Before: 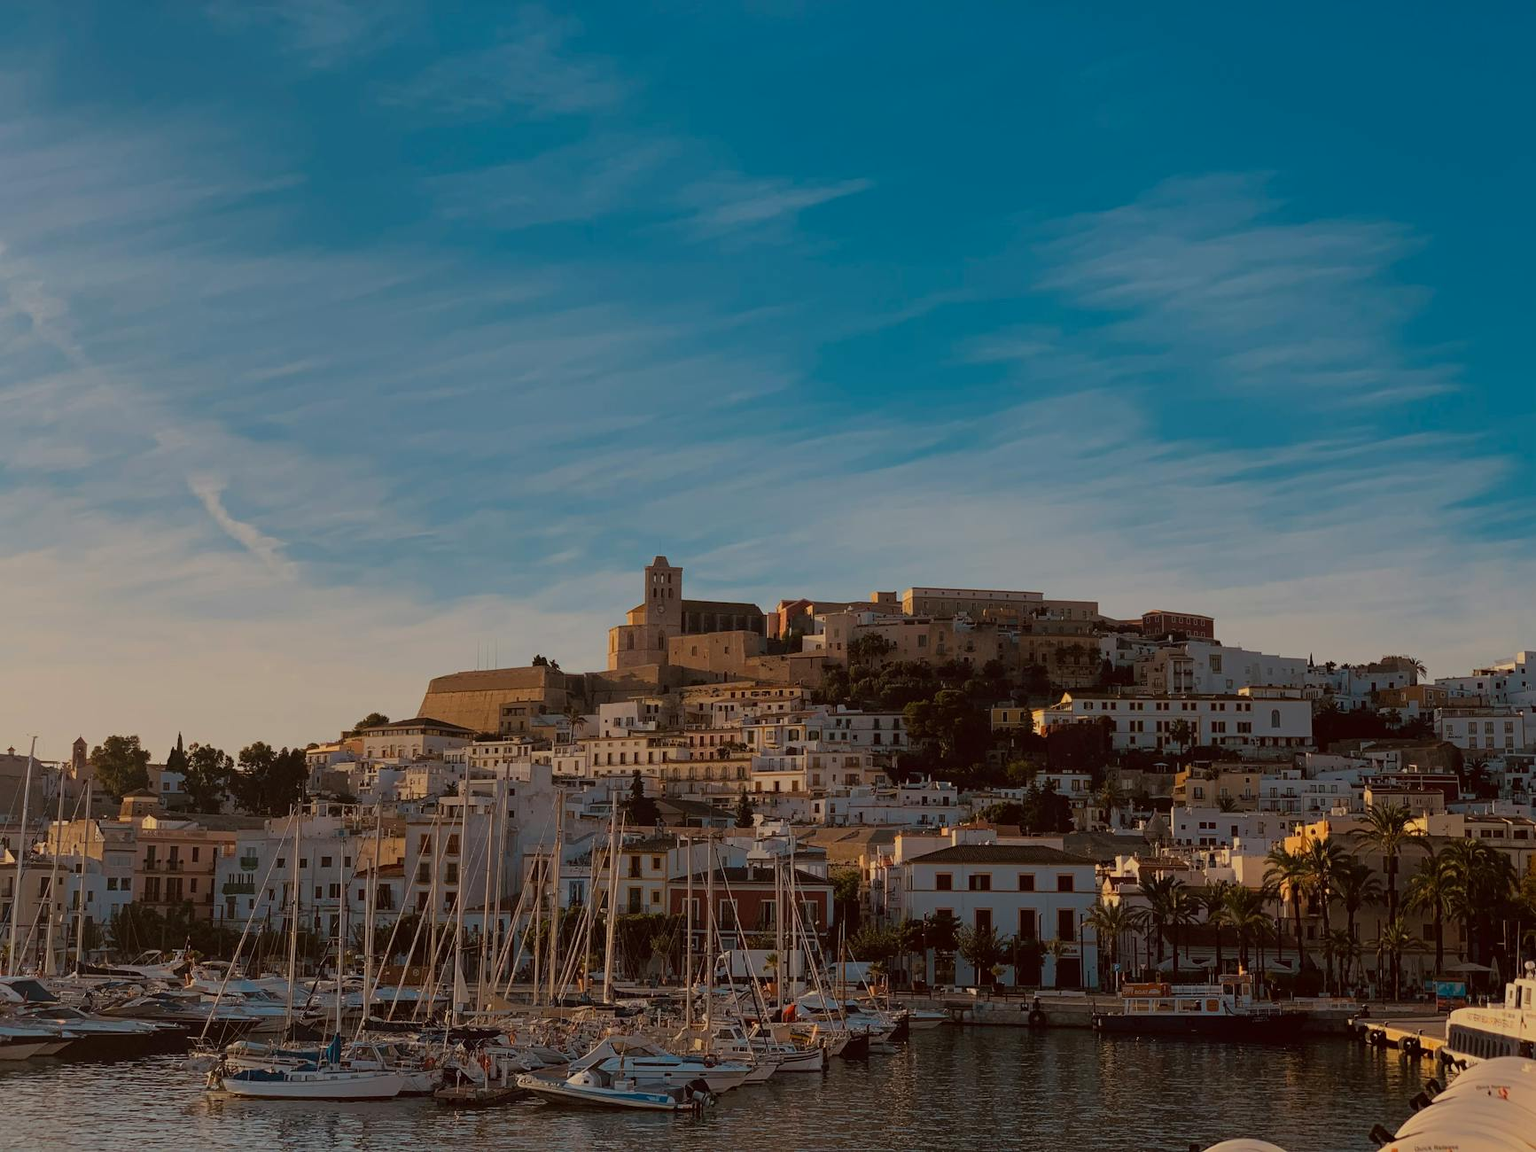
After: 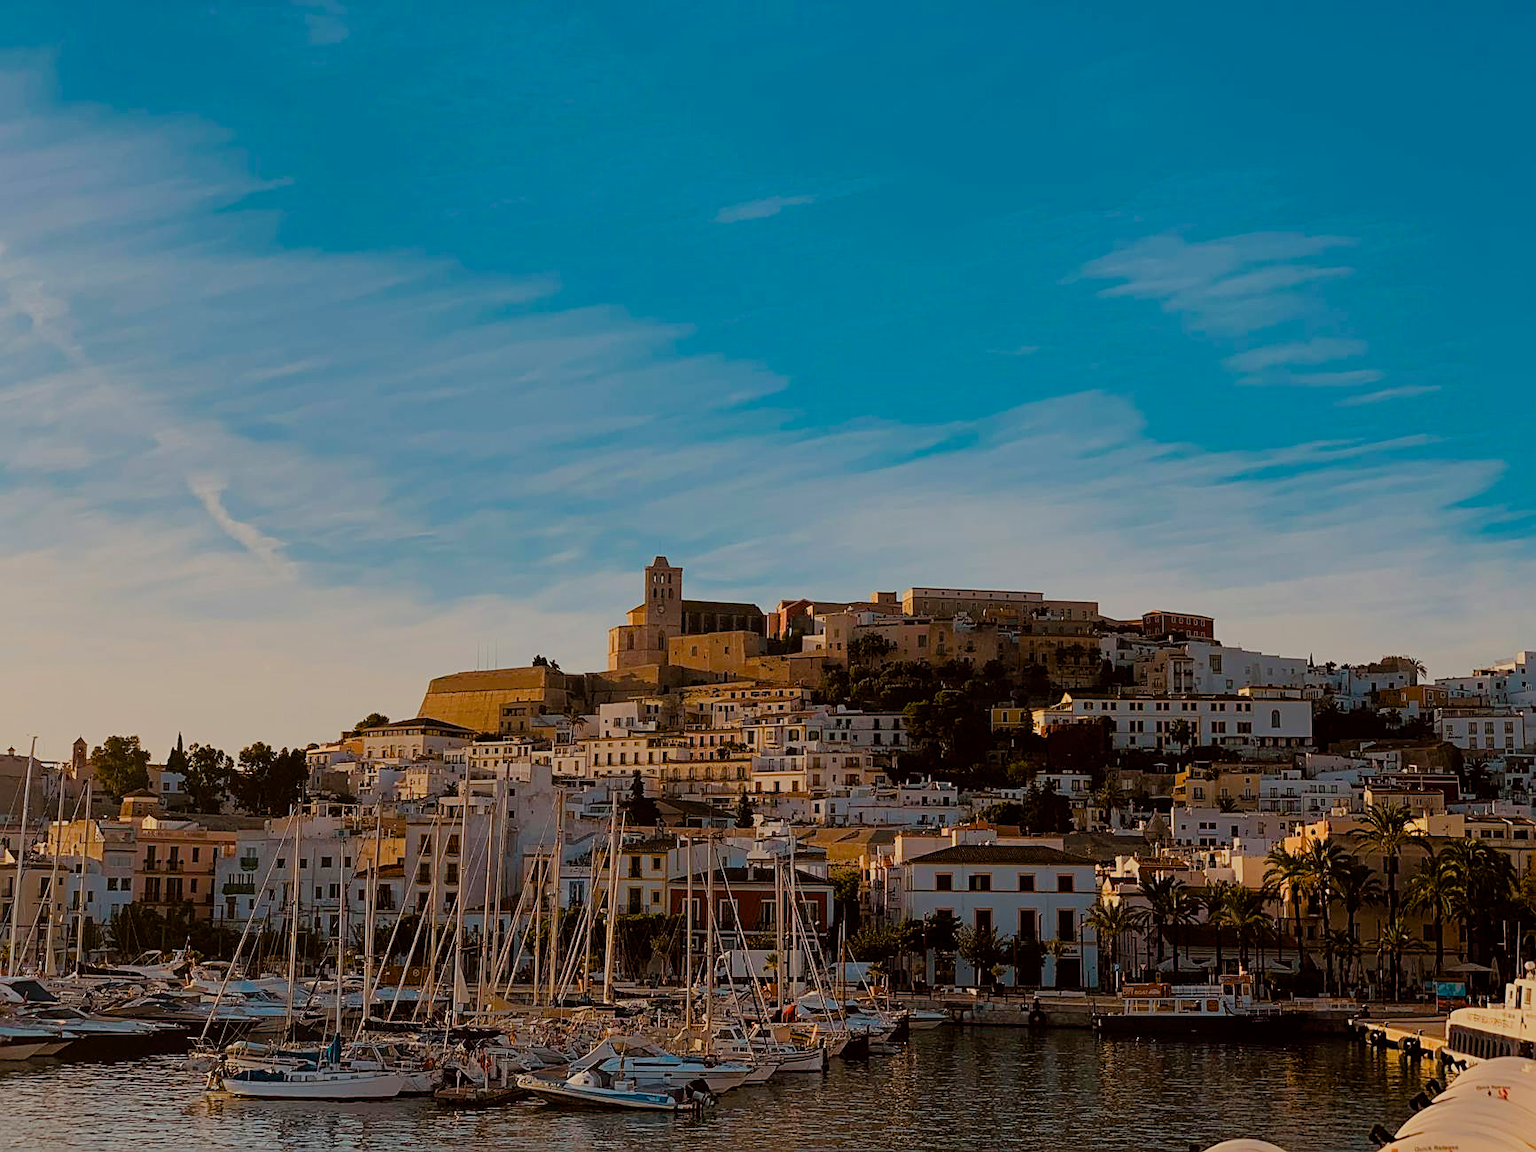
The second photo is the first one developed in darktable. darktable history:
color balance rgb: perceptual saturation grading › global saturation 25%, perceptual saturation grading › highlights -50%, perceptual saturation grading › shadows 30%, perceptual brilliance grading › global brilliance 12%, global vibrance 20%
sharpen: on, module defaults
filmic rgb: black relative exposure -7.65 EV, white relative exposure 4.56 EV, hardness 3.61
